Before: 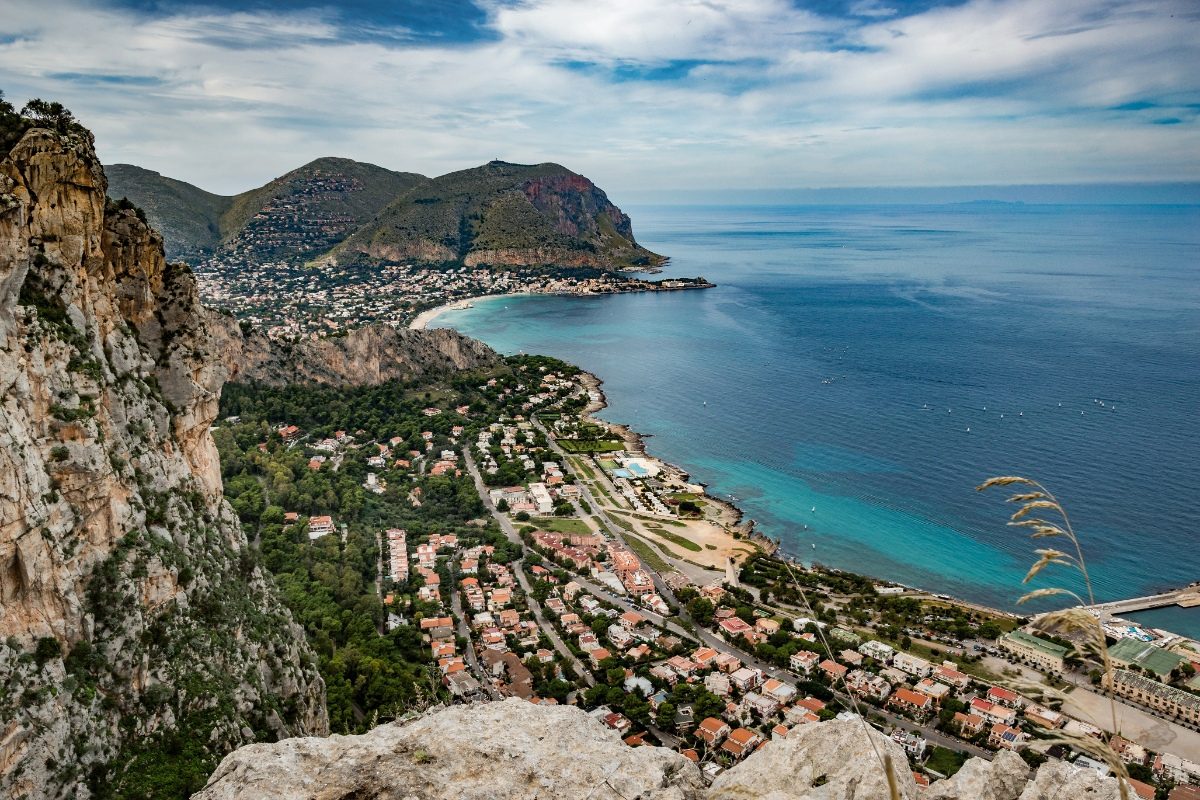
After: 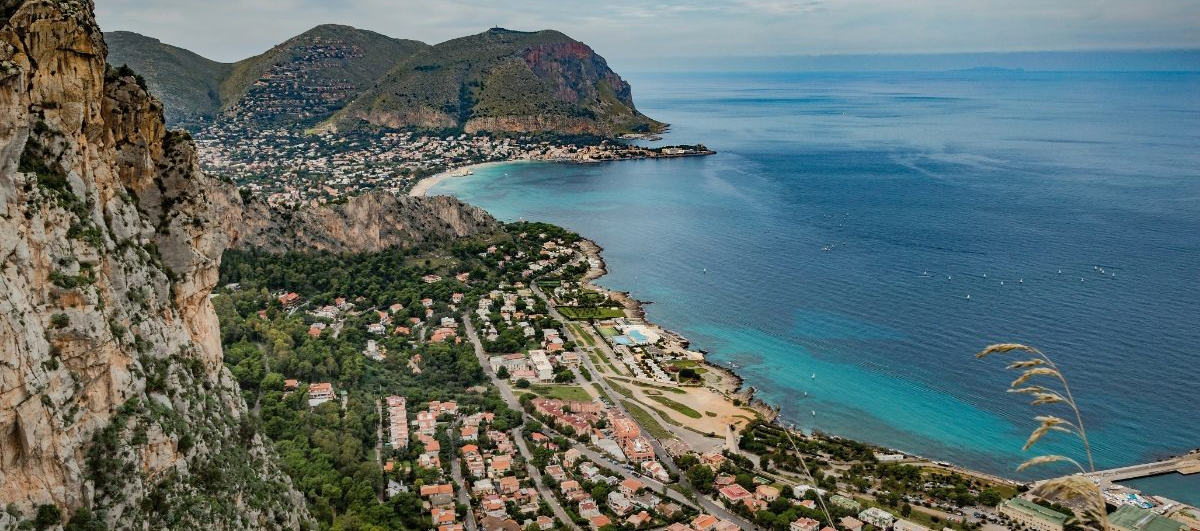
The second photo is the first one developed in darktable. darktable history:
crop: top 16.737%, bottom 16.785%
shadows and highlights: shadows 39.46, highlights -59.96
